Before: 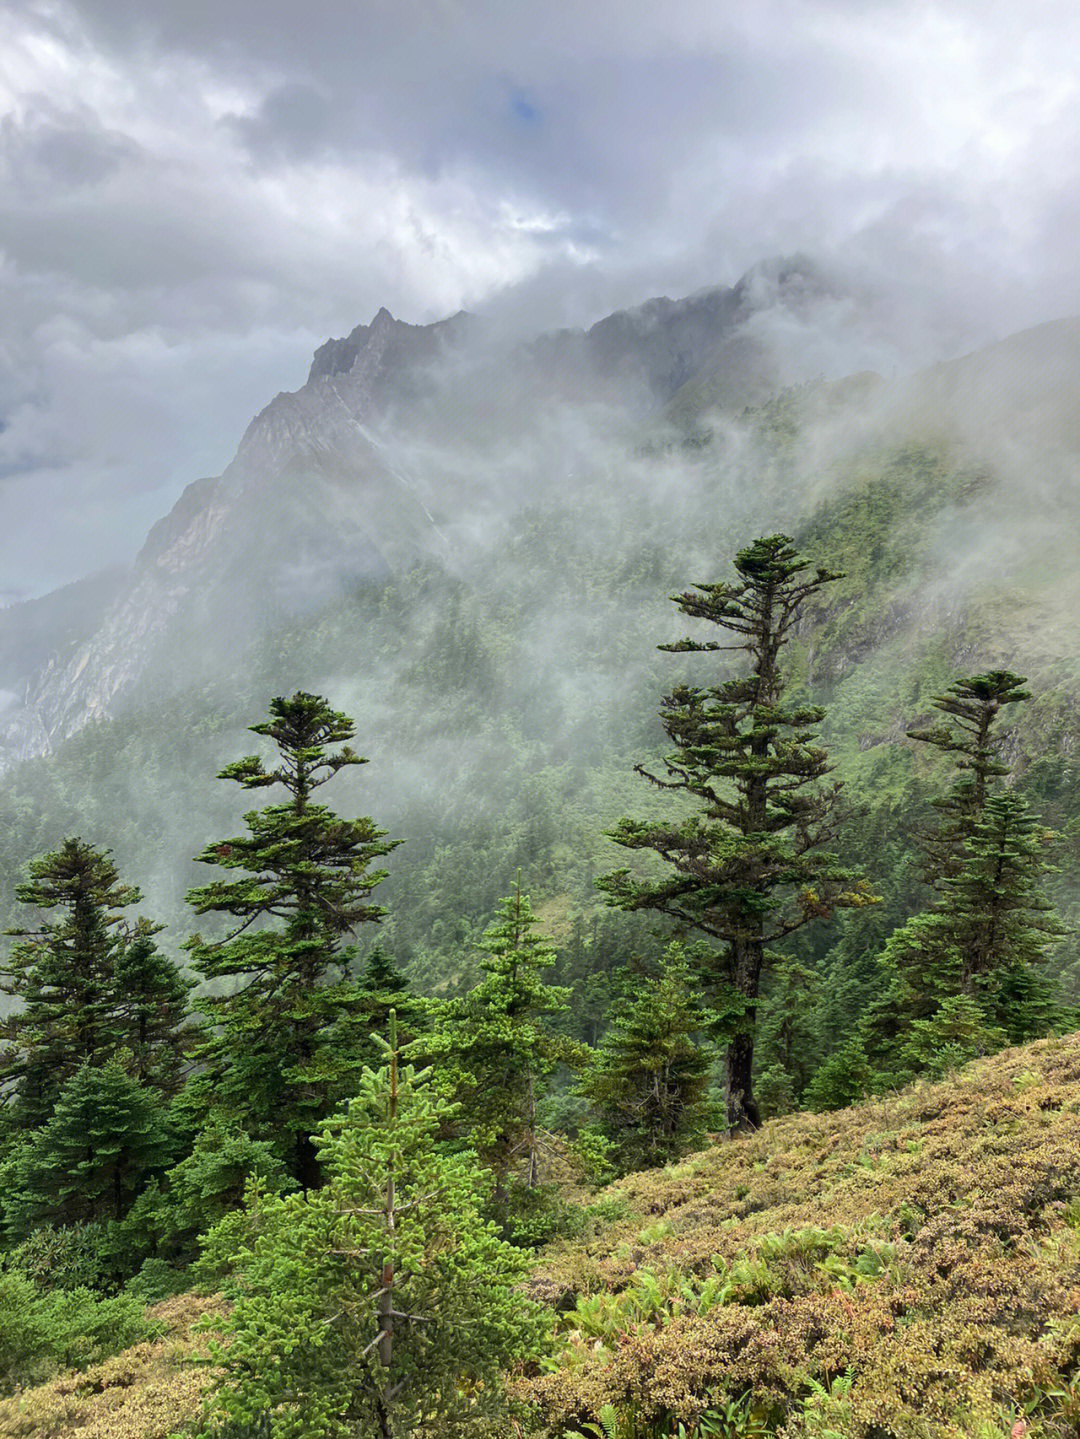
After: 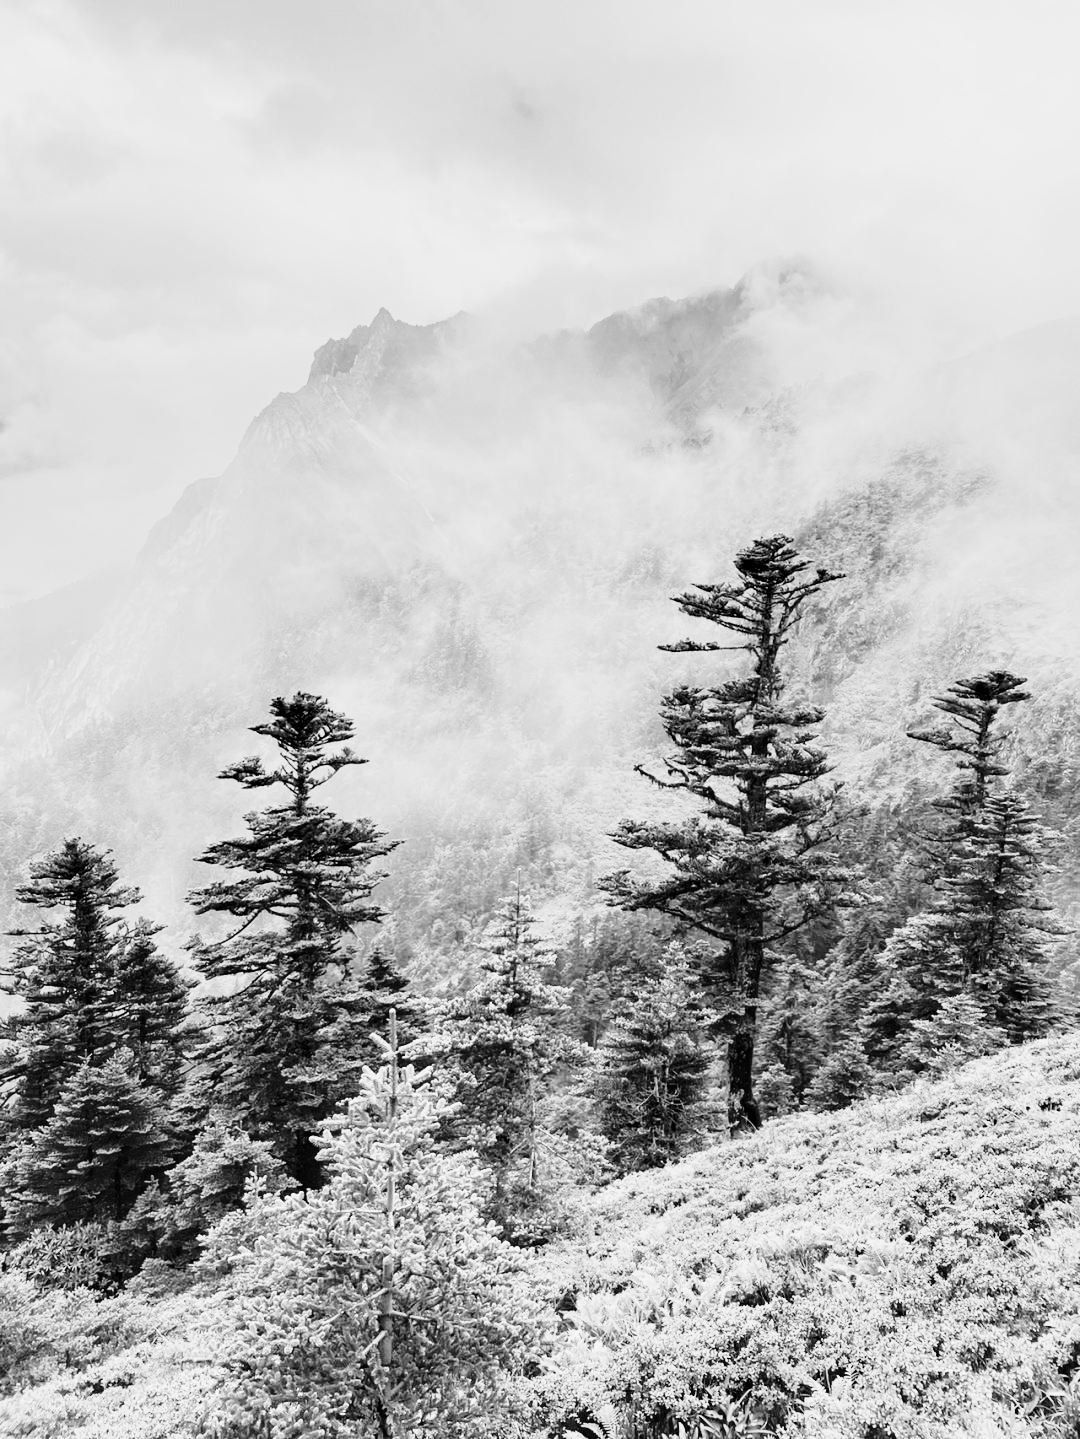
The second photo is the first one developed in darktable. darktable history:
monochrome: a -74.22, b 78.2
contrast brightness saturation: contrast 0.14
base curve: curves: ch0 [(0, 0) (0.028, 0.03) (0.105, 0.232) (0.387, 0.748) (0.754, 0.968) (1, 1)], fusion 1, exposure shift 0.576, preserve colors none
